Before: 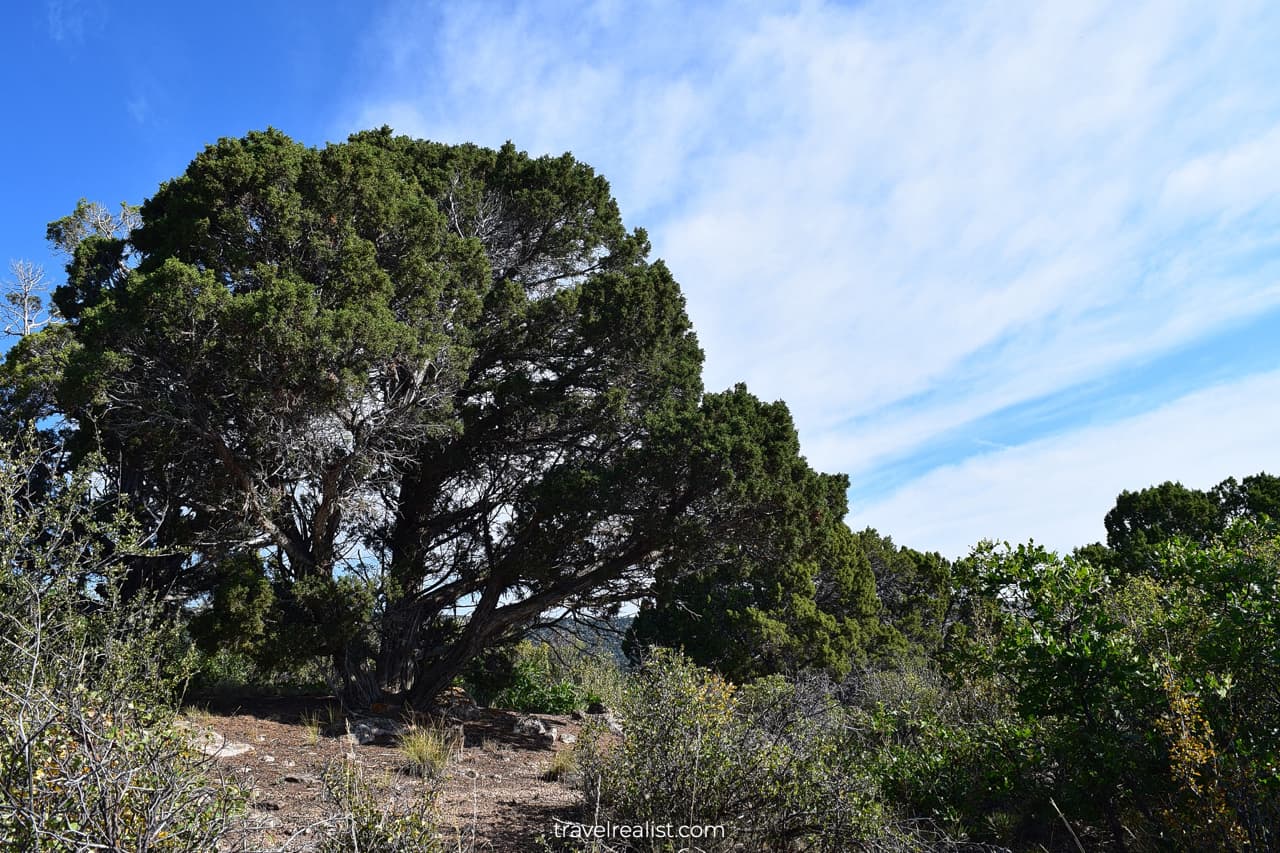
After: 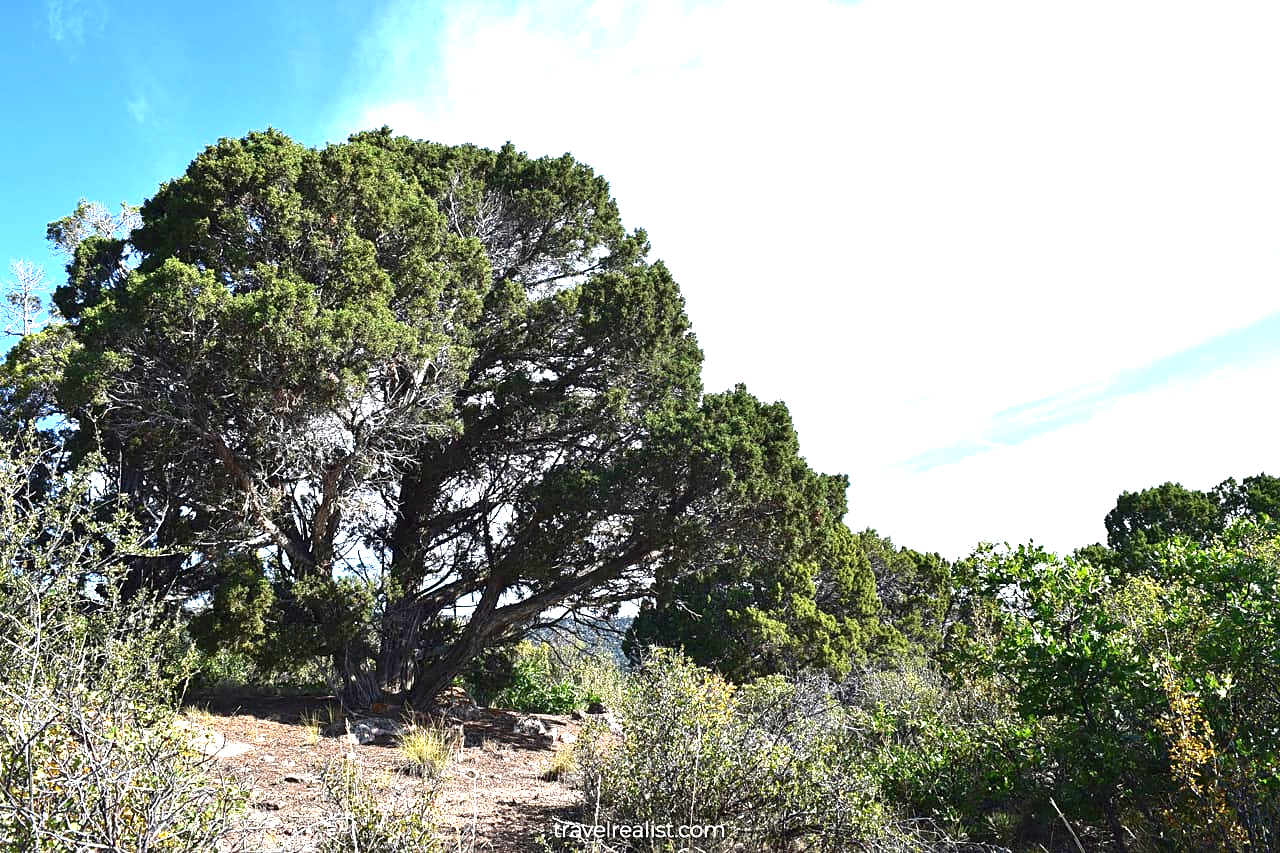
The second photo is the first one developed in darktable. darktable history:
exposure: exposure 1.5 EV, compensate highlight preservation false
sharpen: amount 0.2
tone equalizer: on, module defaults
